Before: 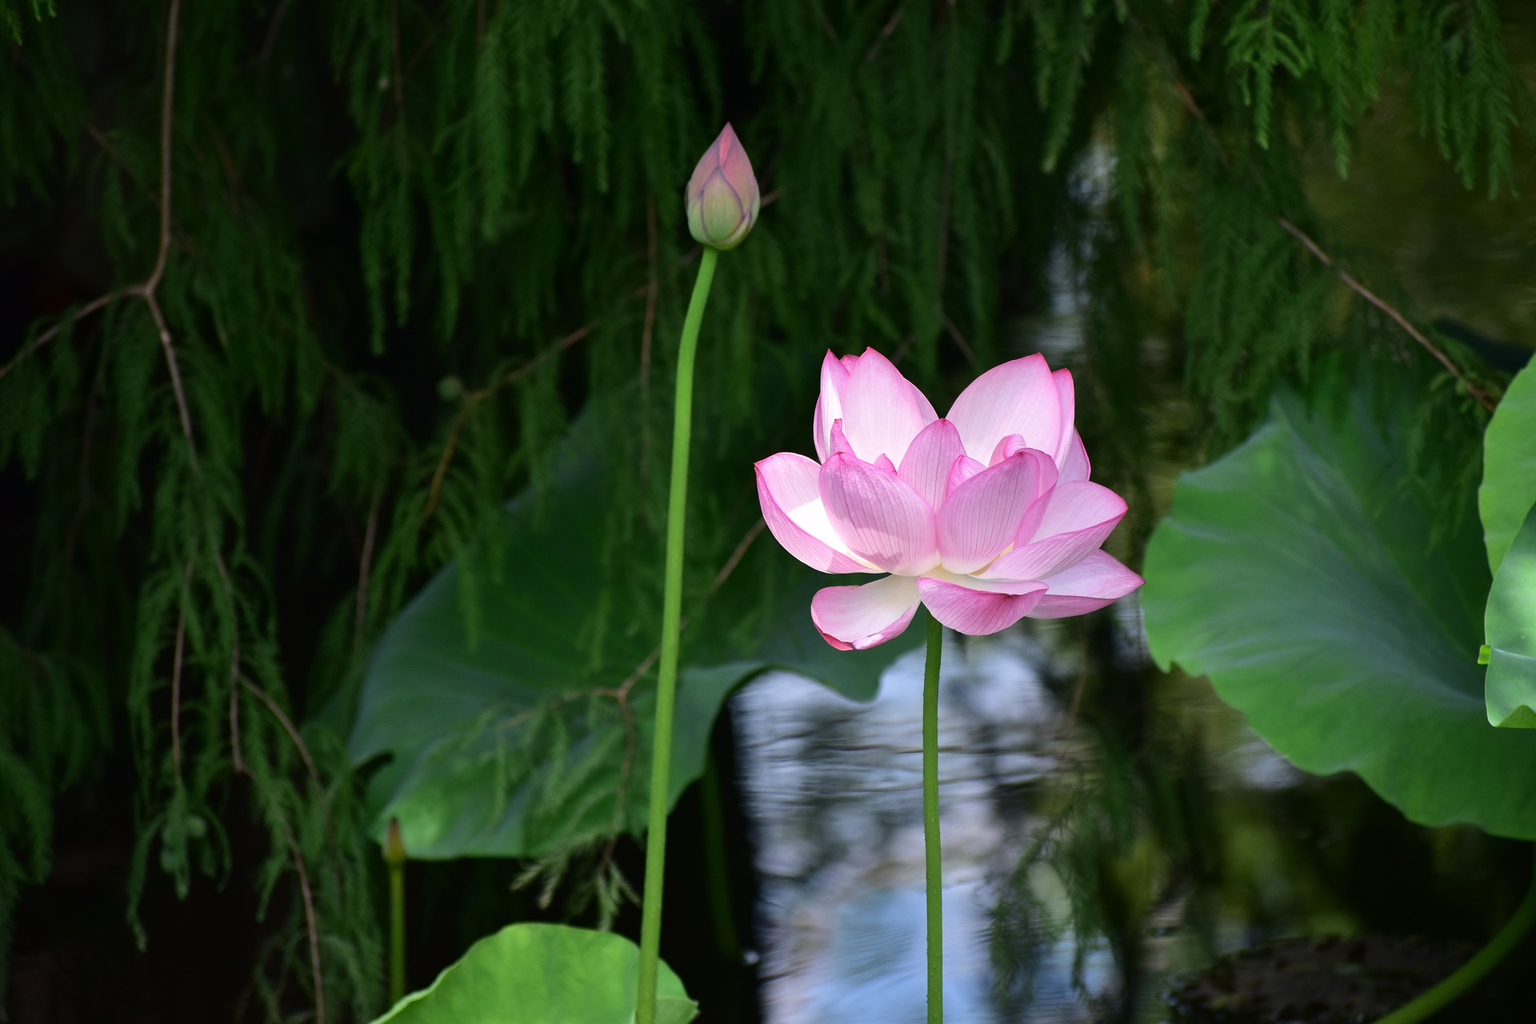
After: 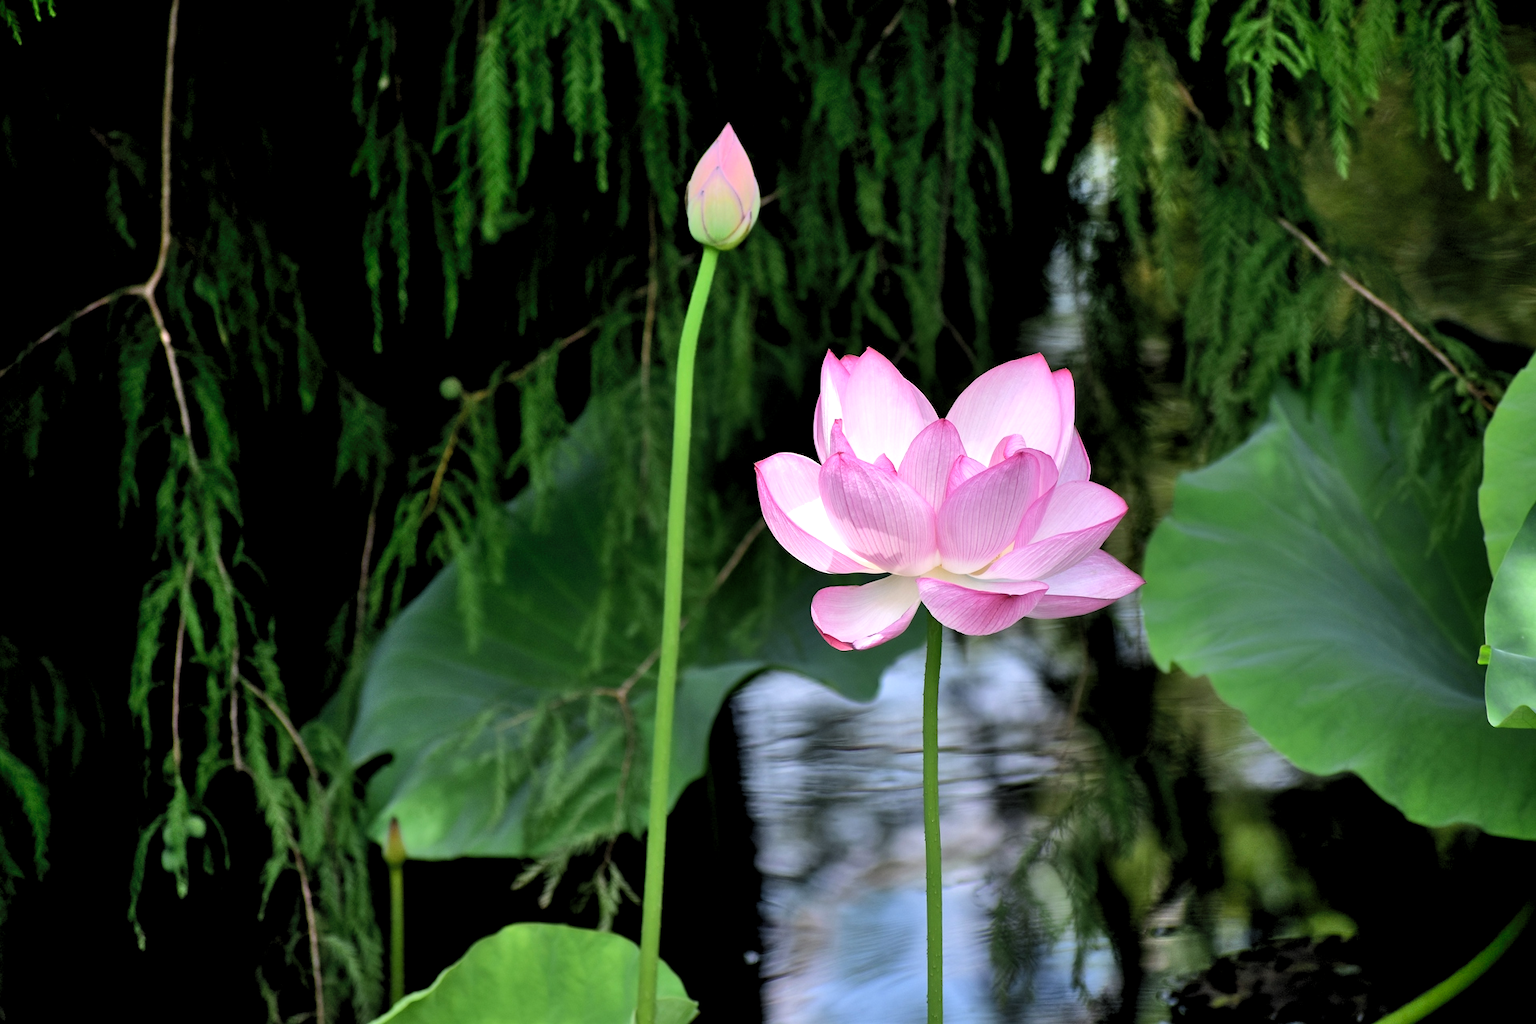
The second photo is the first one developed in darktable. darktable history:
shadows and highlights: shadows 52.42, soften with gaussian
rgb levels: levels [[0.01, 0.419, 0.839], [0, 0.5, 1], [0, 0.5, 1]]
